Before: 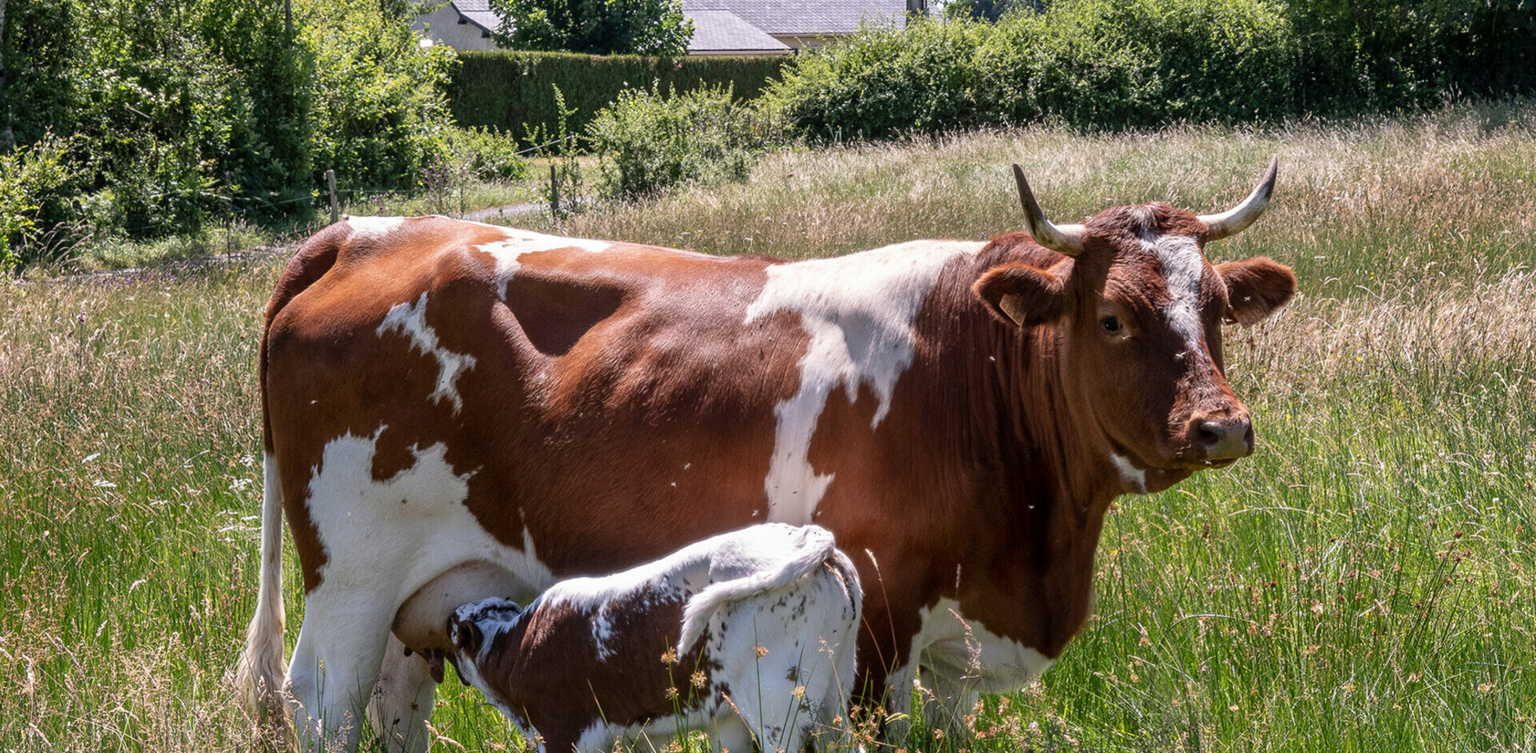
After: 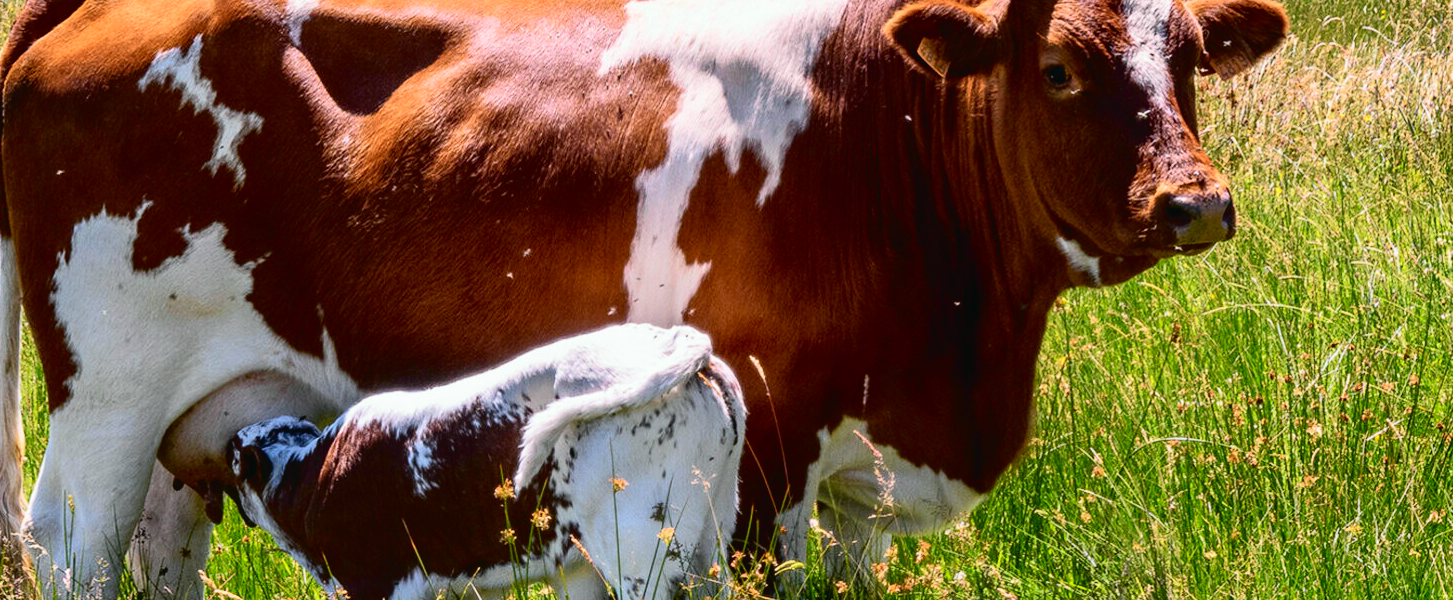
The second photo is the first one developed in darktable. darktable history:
crop and rotate: left 17.299%, top 35.115%, right 7.015%, bottom 1.024%
tone curve: curves: ch0 [(0, 0.021) (0.148, 0.076) (0.232, 0.191) (0.398, 0.423) (0.572, 0.672) (0.705, 0.812) (0.877, 0.931) (0.99, 0.987)]; ch1 [(0, 0) (0.377, 0.325) (0.493, 0.486) (0.508, 0.502) (0.515, 0.514) (0.554, 0.586) (0.623, 0.658) (0.701, 0.704) (0.778, 0.751) (1, 1)]; ch2 [(0, 0) (0.431, 0.398) (0.485, 0.486) (0.495, 0.498) (0.511, 0.507) (0.58, 0.66) (0.679, 0.757) (0.749, 0.829) (1, 0.991)], color space Lab, independent channels
